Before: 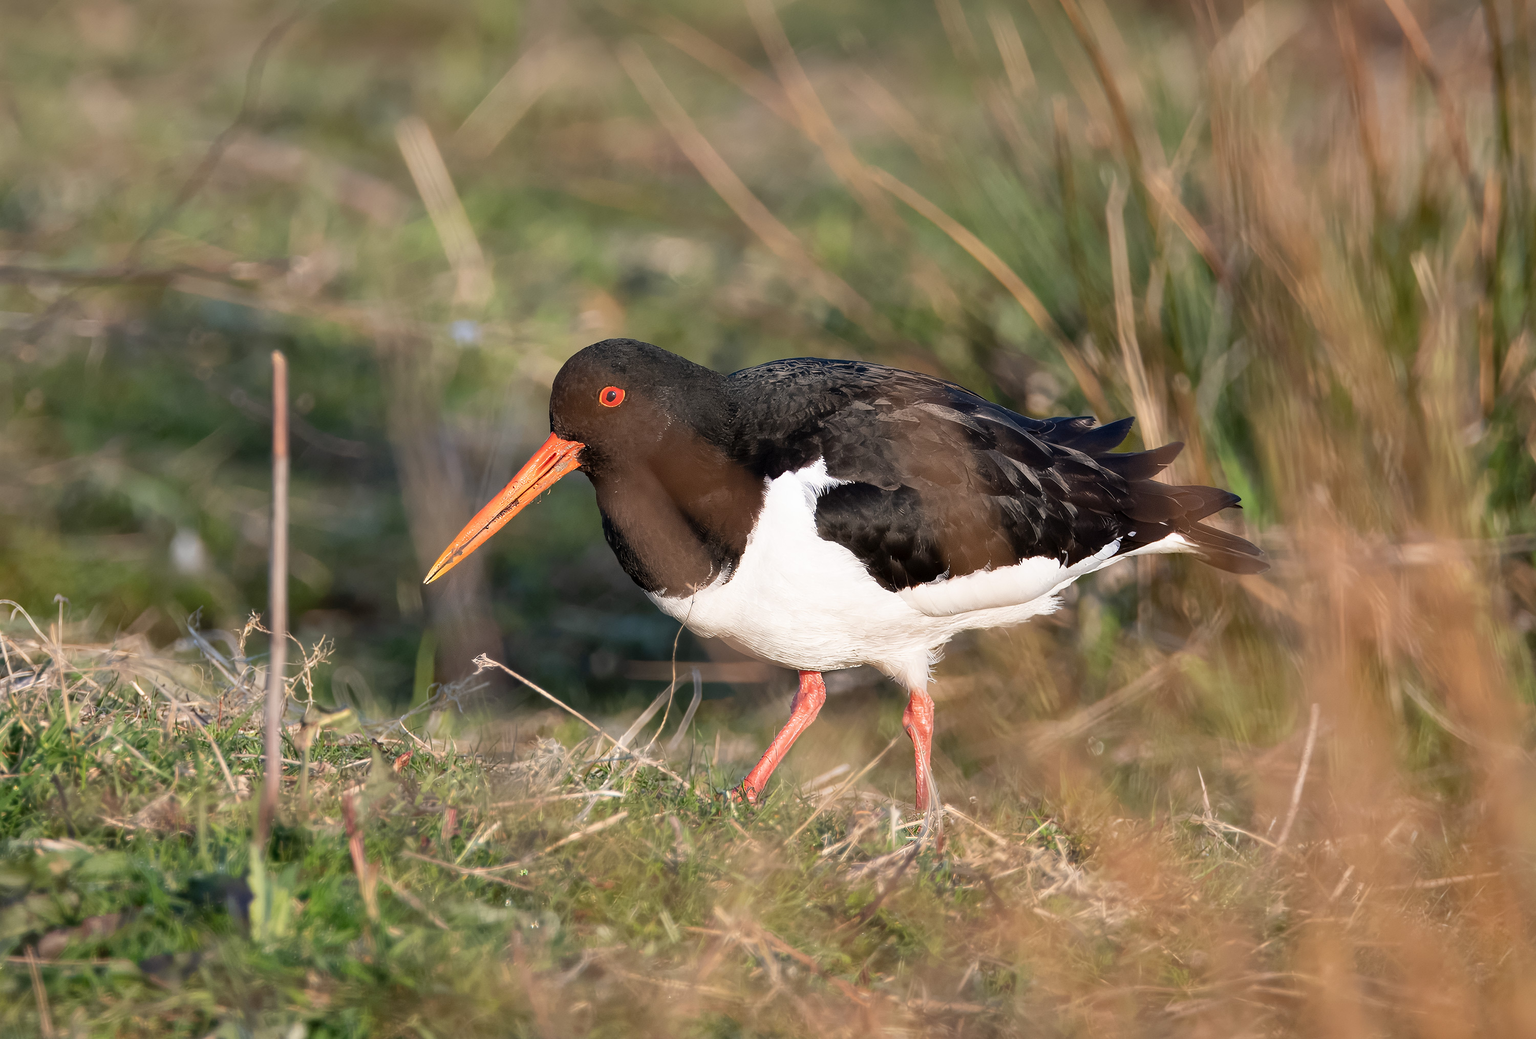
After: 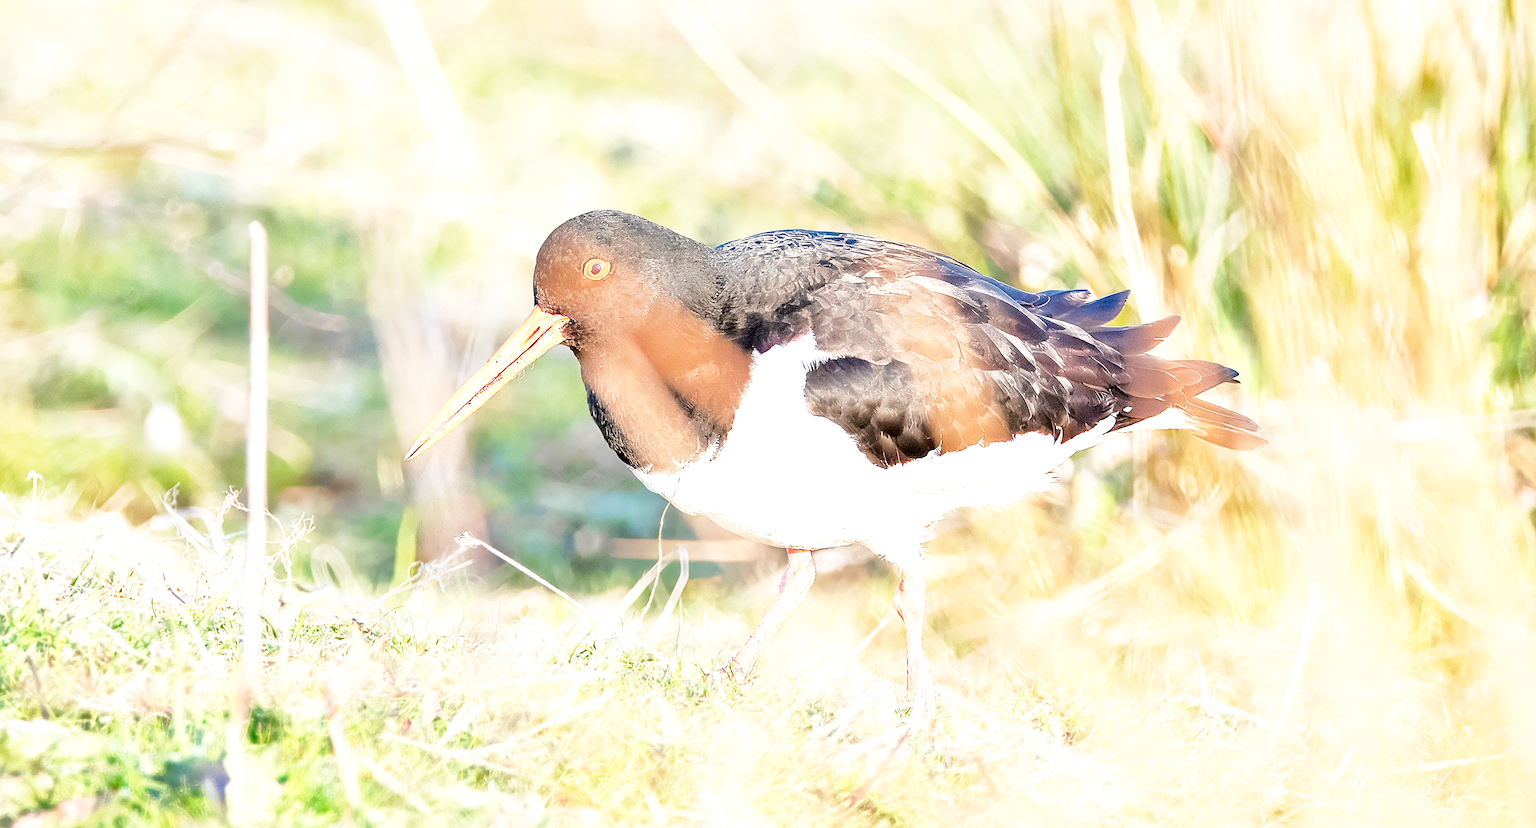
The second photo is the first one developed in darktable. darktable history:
sharpen: on, module defaults
tone equalizer: -7 EV 0.147 EV, -6 EV 0.574 EV, -5 EV 1.15 EV, -4 EV 1.34 EV, -3 EV 1.12 EV, -2 EV 0.6 EV, -1 EV 0.153 EV
exposure: black level correction 0, exposure 1.693 EV, compensate highlight preservation false
base curve: curves: ch0 [(0, 0) (0.012, 0.01) (0.073, 0.168) (0.31, 0.711) (0.645, 0.957) (1, 1)], preserve colors none
crop and rotate: left 1.819%, top 12.812%, right 0.148%, bottom 9.051%
